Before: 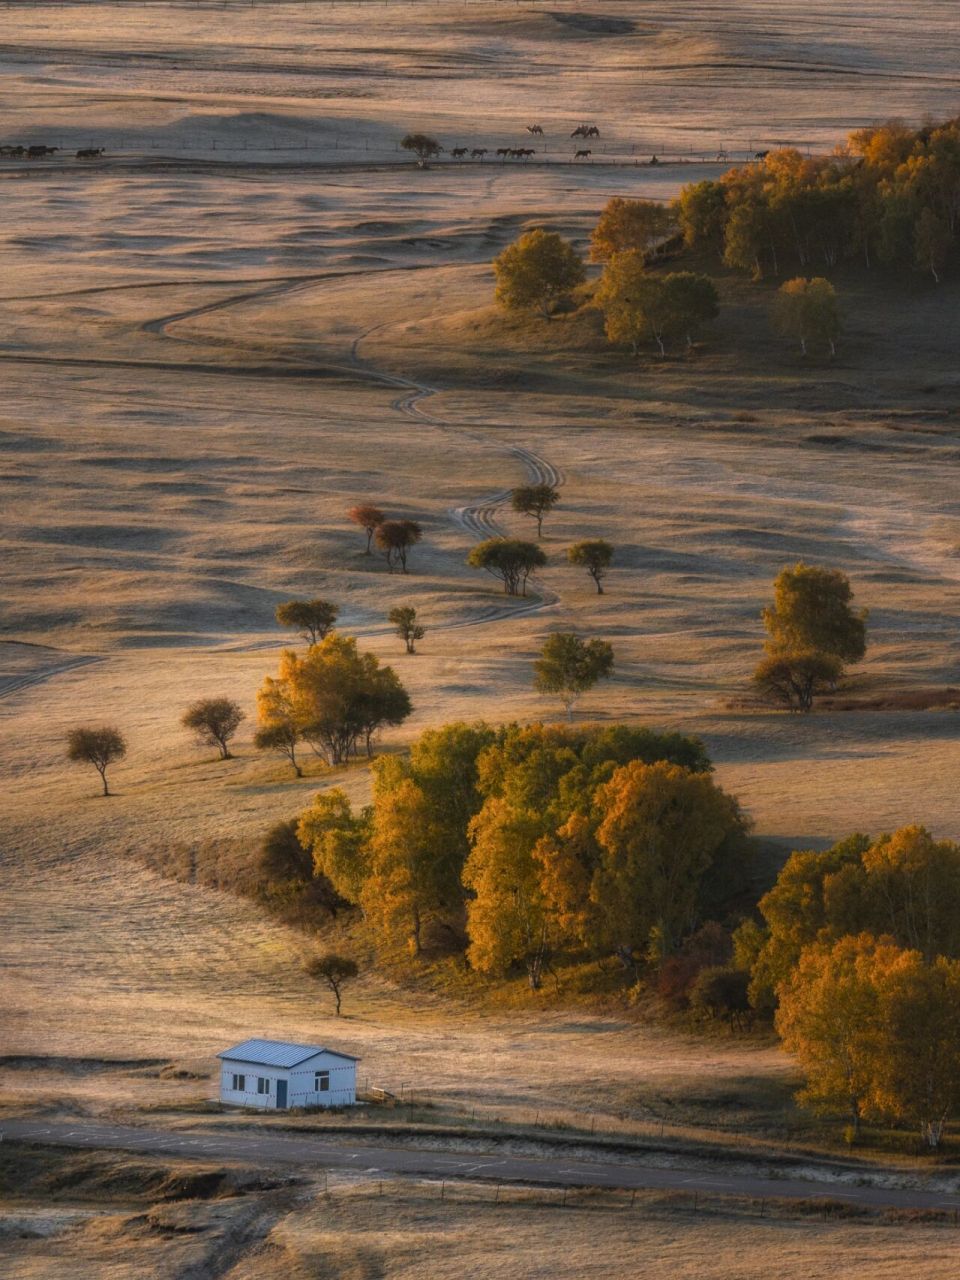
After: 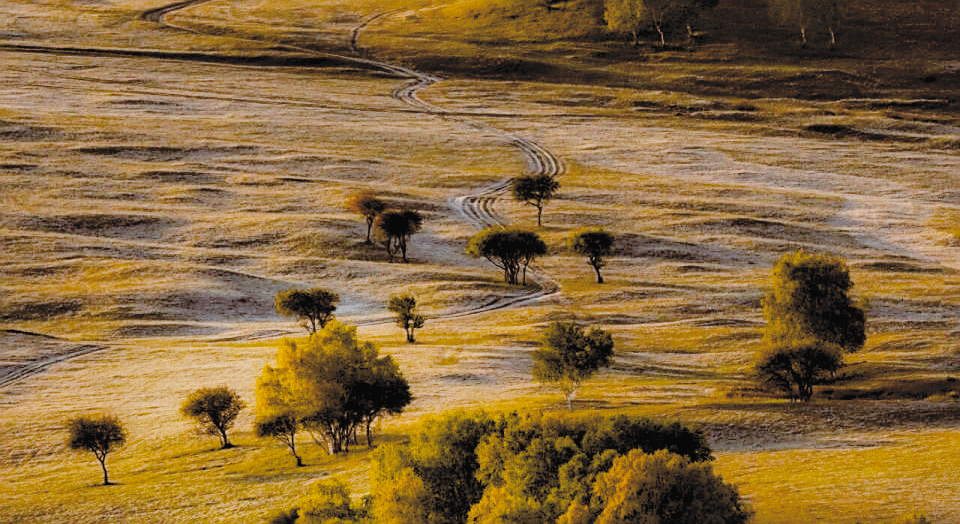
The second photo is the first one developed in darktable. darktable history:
exposure: black level correction 0.001, exposure 0.193 EV, compensate highlight preservation false
color balance rgb: global offset › chroma 0.4%, global offset › hue 33.2°, perceptual saturation grading › global saturation 30.875%, saturation formula JzAzBz (2021)
contrast brightness saturation: brightness 0.283
filmic rgb: black relative exposure -5.07 EV, white relative exposure 3.97 EV, hardness 2.89, contrast 1.099, highlights saturation mix -19.92%, preserve chrominance no, color science v5 (2021)
crop and rotate: top 24.315%, bottom 34.688%
sharpen: on, module defaults
shadows and highlights: shadows 25.33, highlights -23.66
contrast equalizer: octaves 7, y [[0.528, 0.548, 0.563, 0.562, 0.546, 0.526], [0.55 ×6], [0 ×6], [0 ×6], [0 ×6]]
